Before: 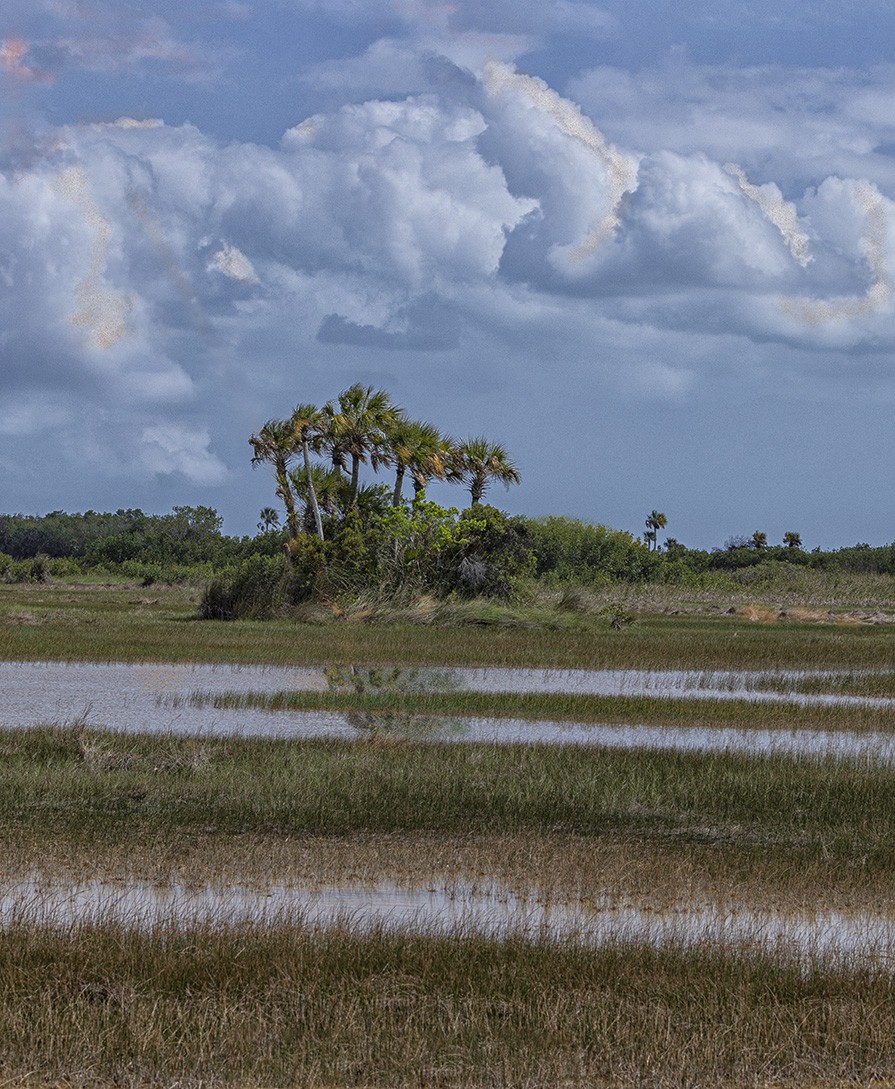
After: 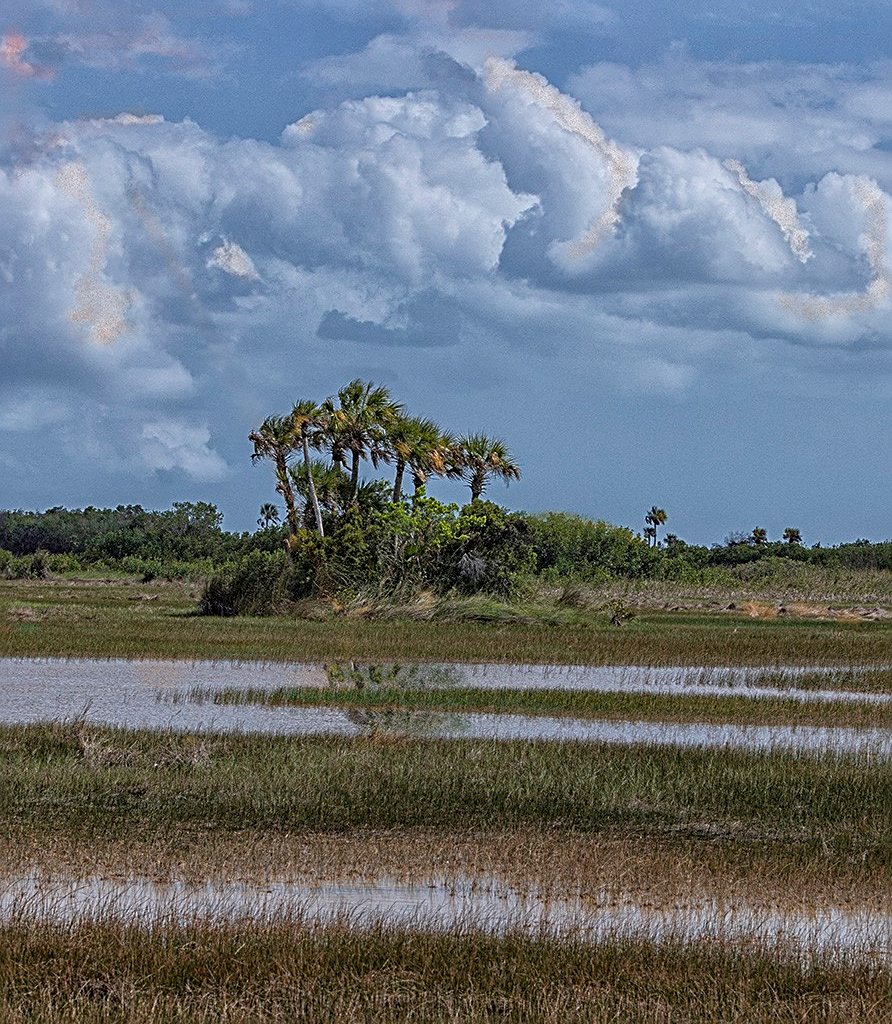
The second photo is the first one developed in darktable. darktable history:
contrast equalizer: octaves 7, y [[0.5 ×6], [0.5 ×6], [0.5, 0.5, 0.501, 0.545, 0.707, 0.863], [0 ×6], [0 ×6]], mix -0.982
local contrast: highlights 103%, shadows 97%, detail 119%, midtone range 0.2
sharpen: radius 2.768
crop: top 0.446%, right 0.26%, bottom 5.031%
